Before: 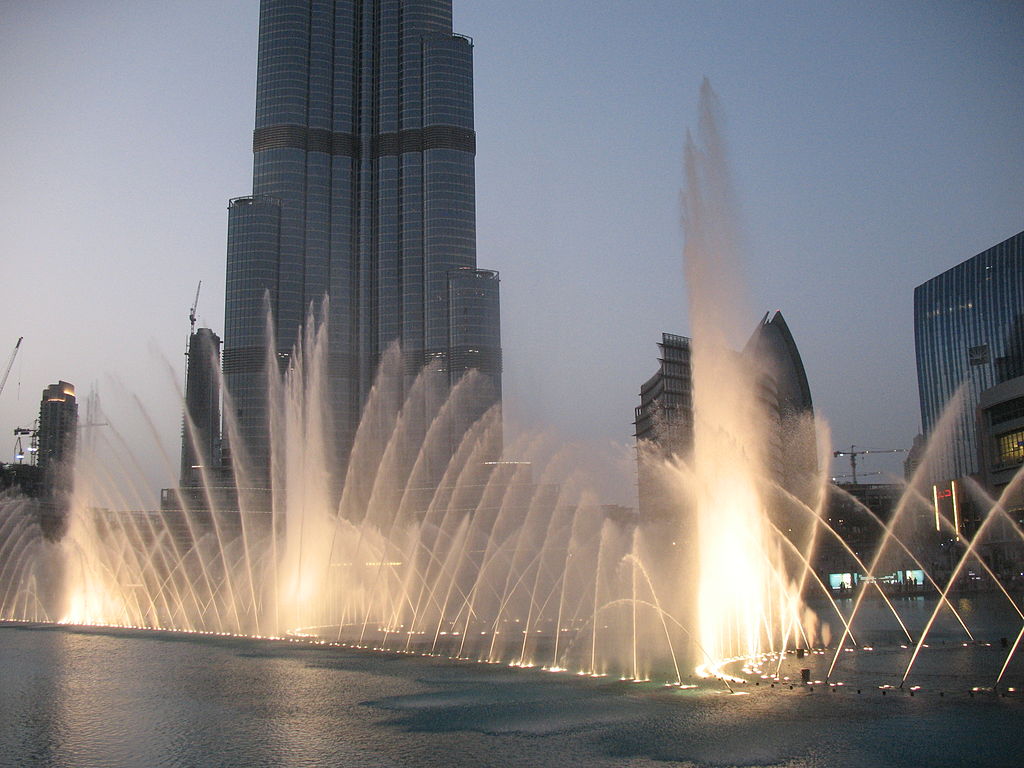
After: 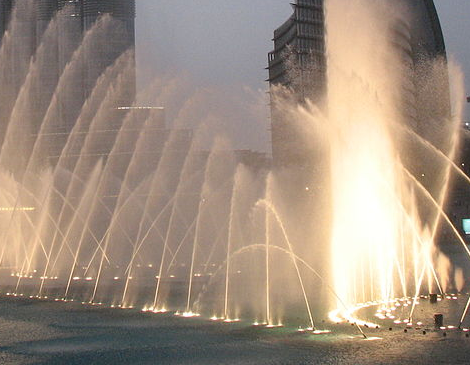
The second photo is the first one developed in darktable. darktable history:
crop: left 35.913%, top 46.242%, right 18.152%, bottom 6.13%
